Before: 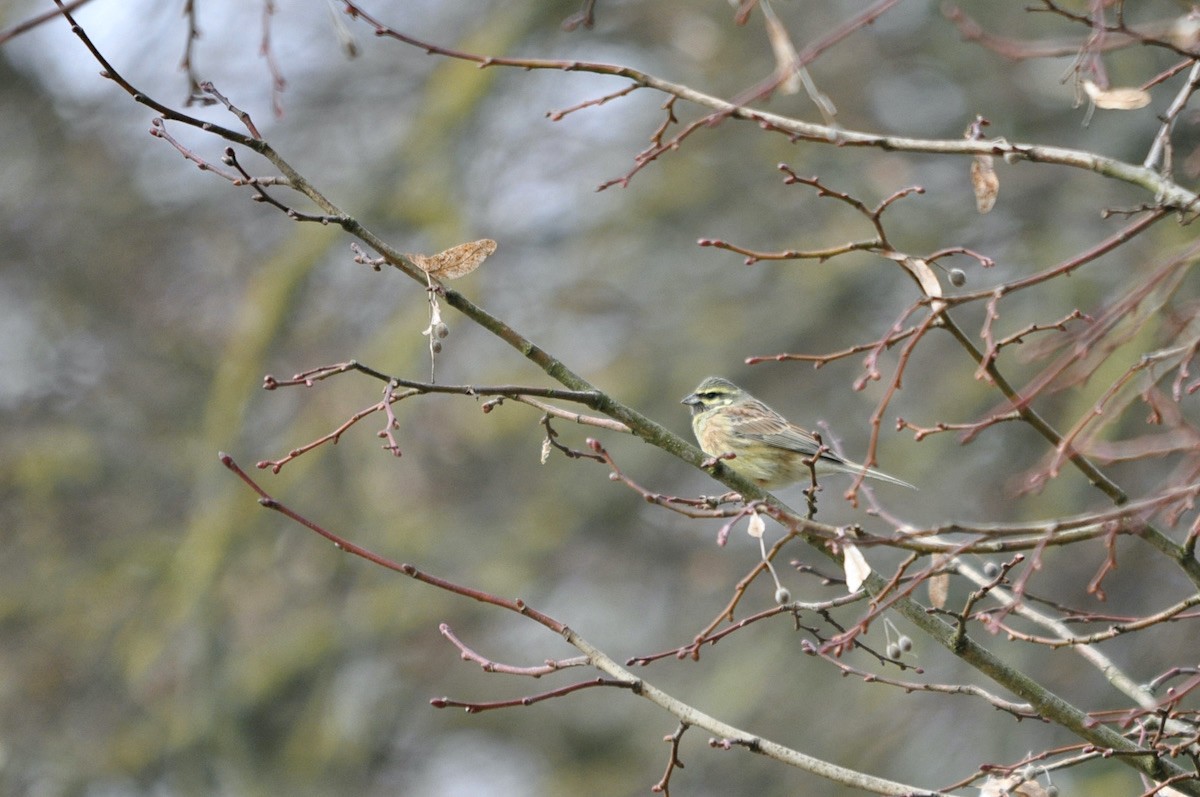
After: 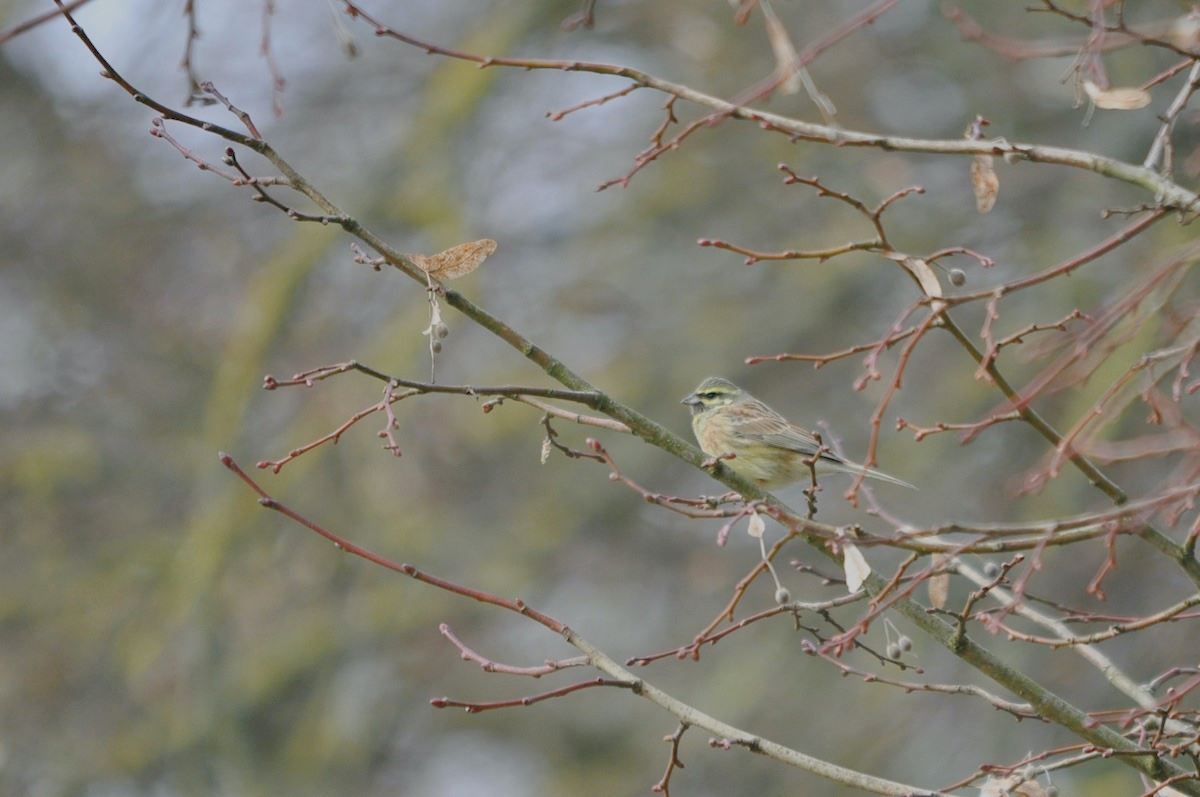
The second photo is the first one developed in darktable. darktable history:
rotate and perspective: crop left 0, crop top 0
color balance rgb: contrast -30%
